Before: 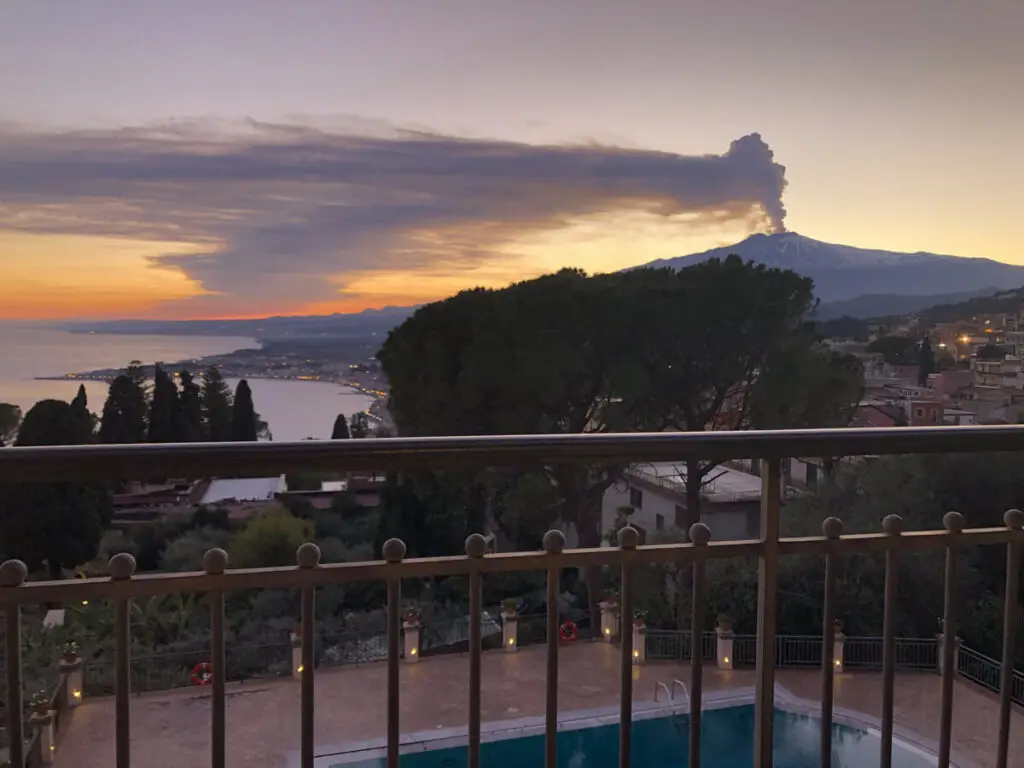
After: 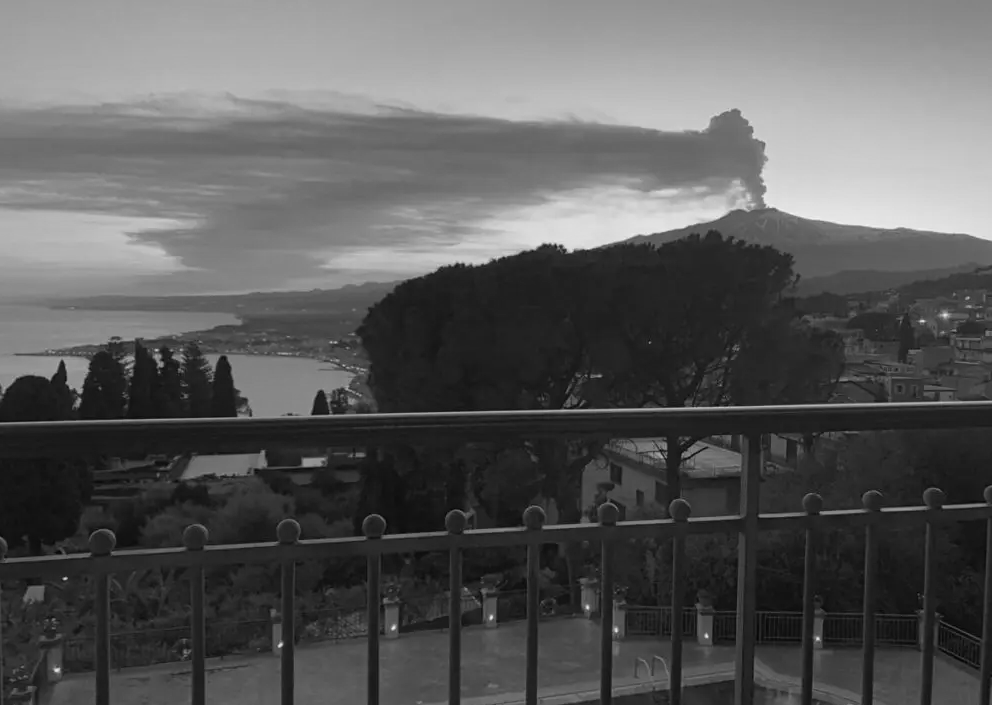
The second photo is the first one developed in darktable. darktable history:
monochrome: size 1
crop: left 1.964%, top 3.251%, right 1.122%, bottom 4.933%
contrast equalizer: y [[0.439, 0.44, 0.442, 0.457, 0.493, 0.498], [0.5 ×6], [0.5 ×6], [0 ×6], [0 ×6]], mix 0.59
